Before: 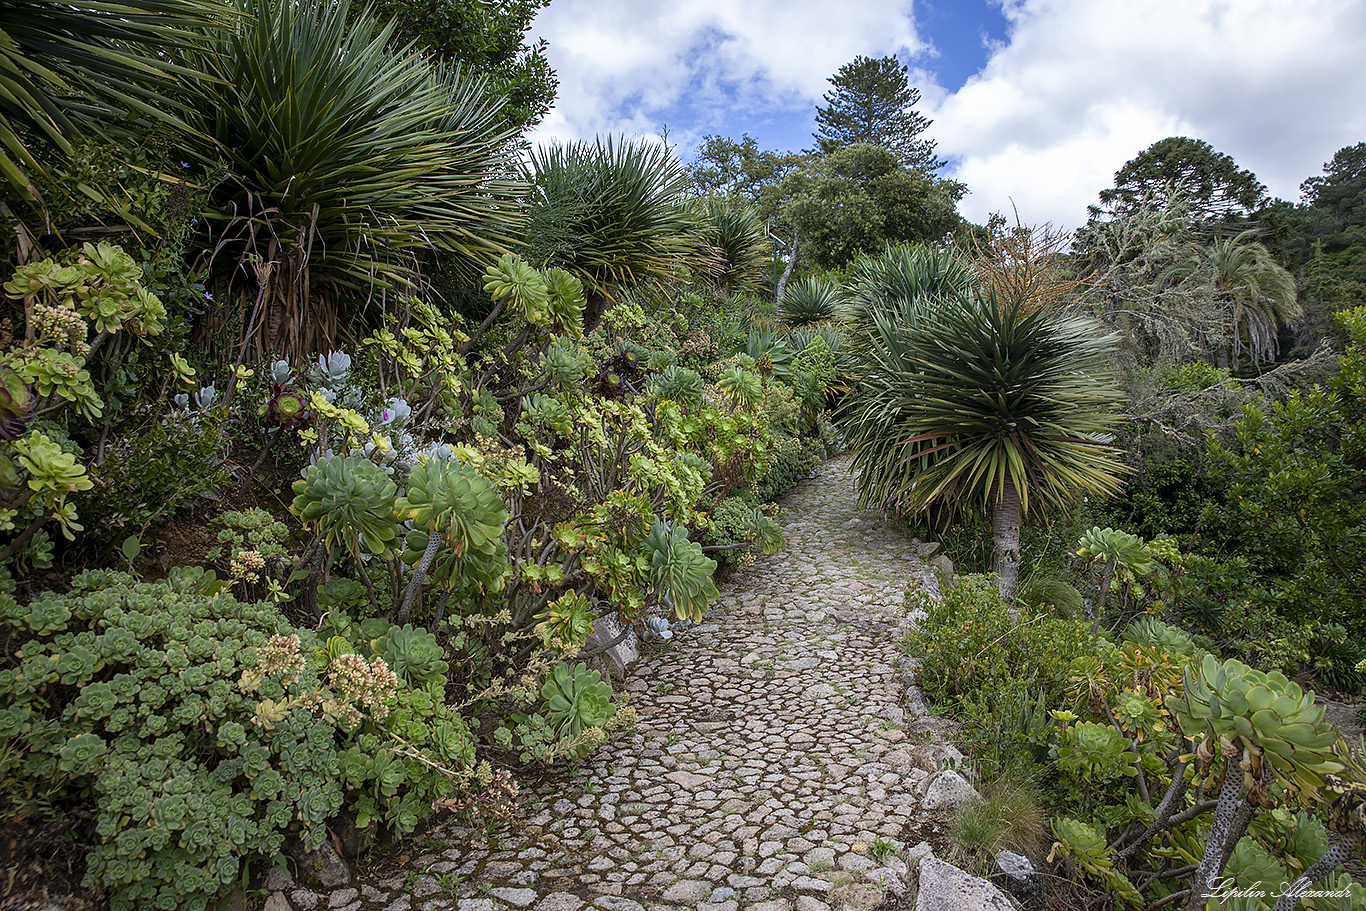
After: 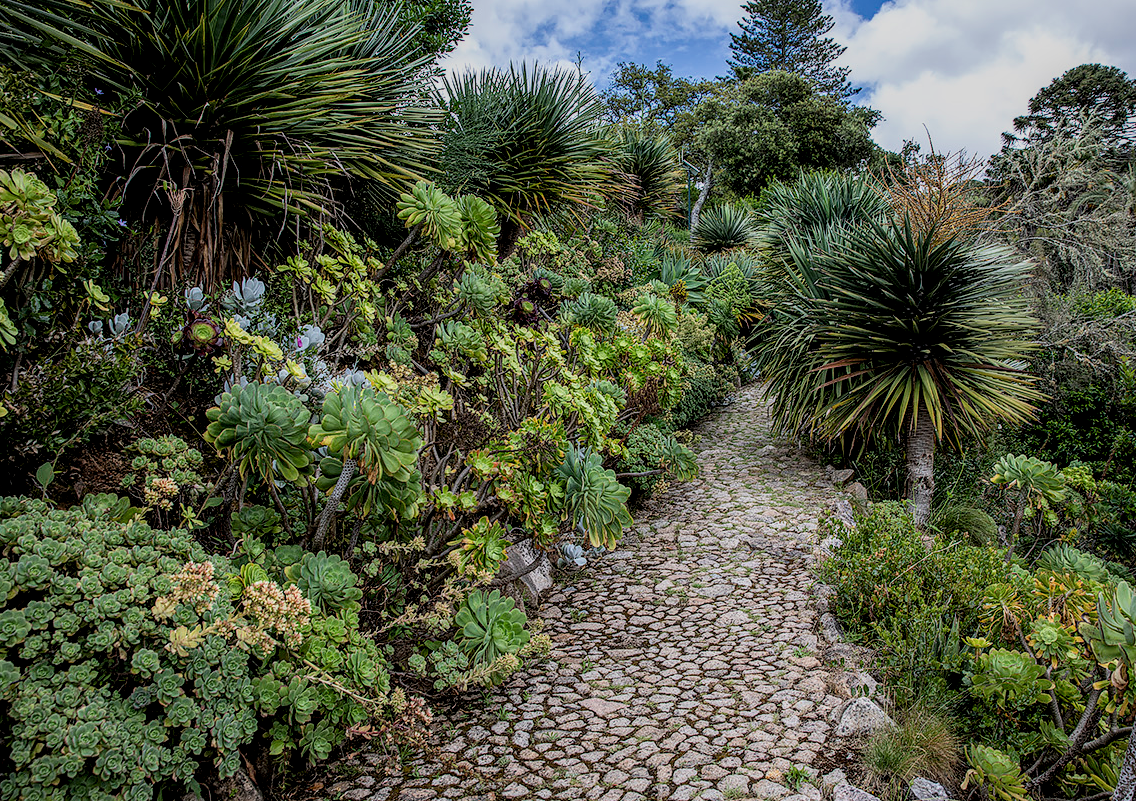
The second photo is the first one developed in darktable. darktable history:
exposure: compensate highlight preservation false
filmic rgb: black relative exposure -7.65 EV, white relative exposure 4.56 EV, hardness 3.61, color science v6 (2022)
crop: left 6.33%, top 8.035%, right 9.535%, bottom 3.741%
local contrast: highlights 27%, detail 150%
